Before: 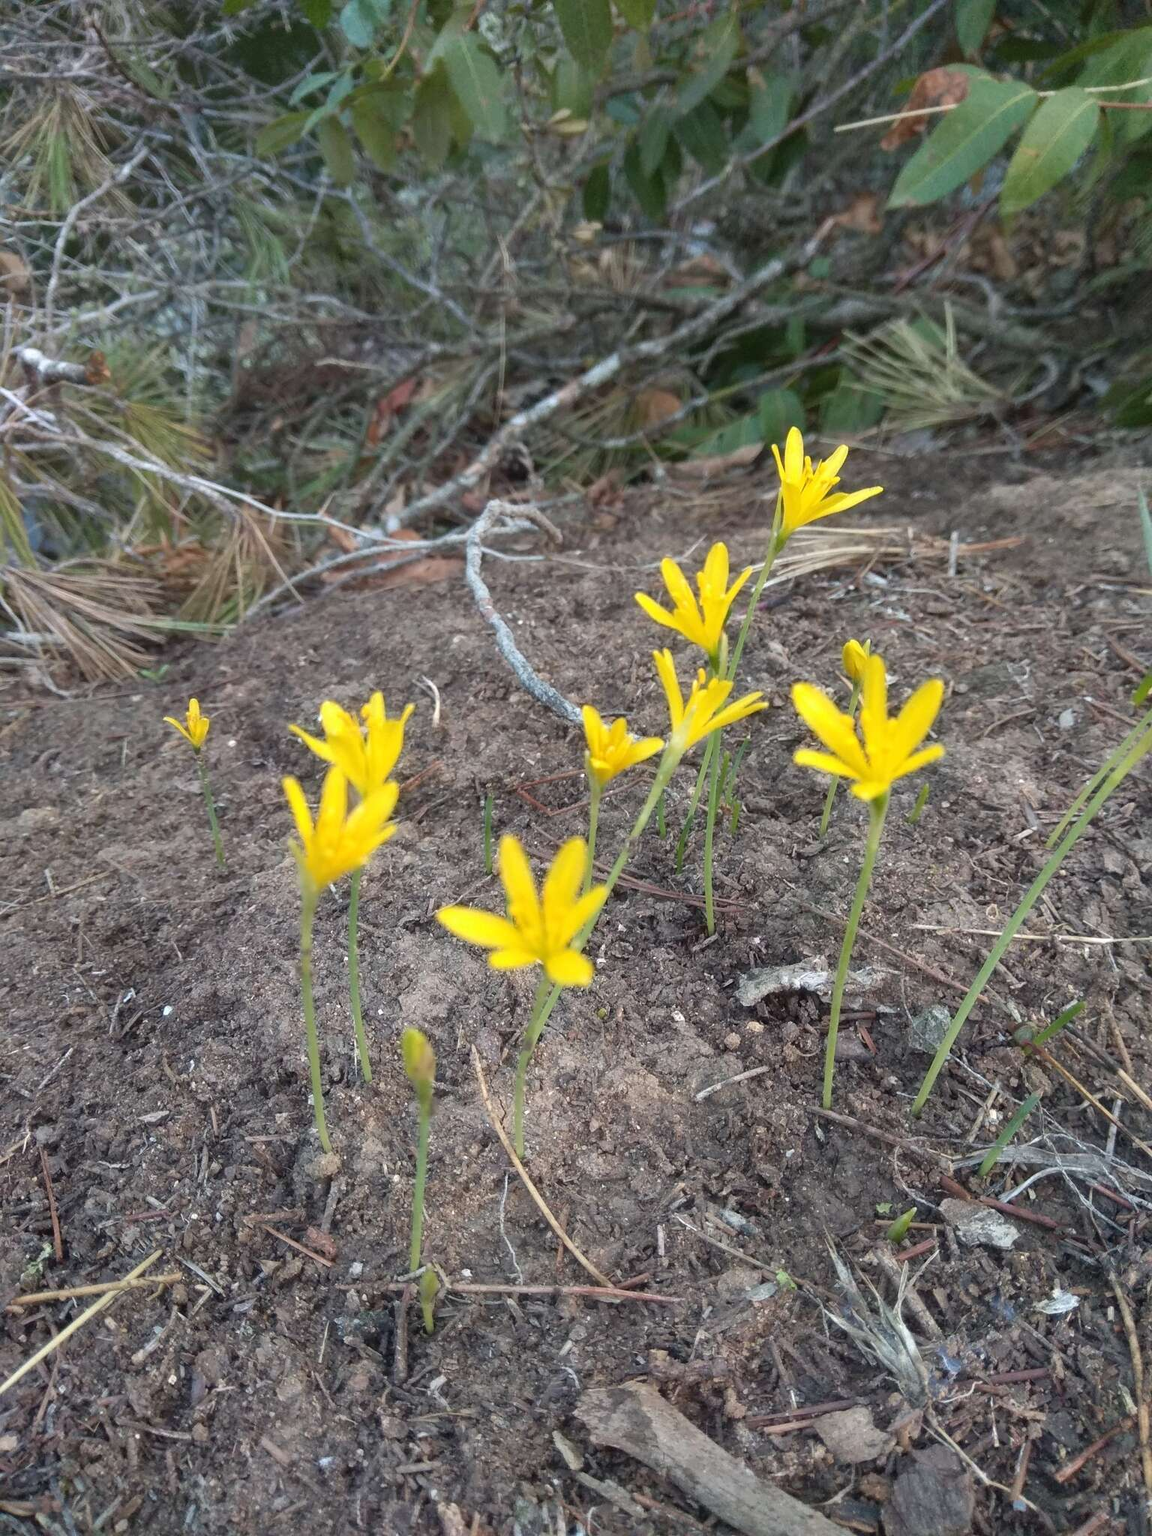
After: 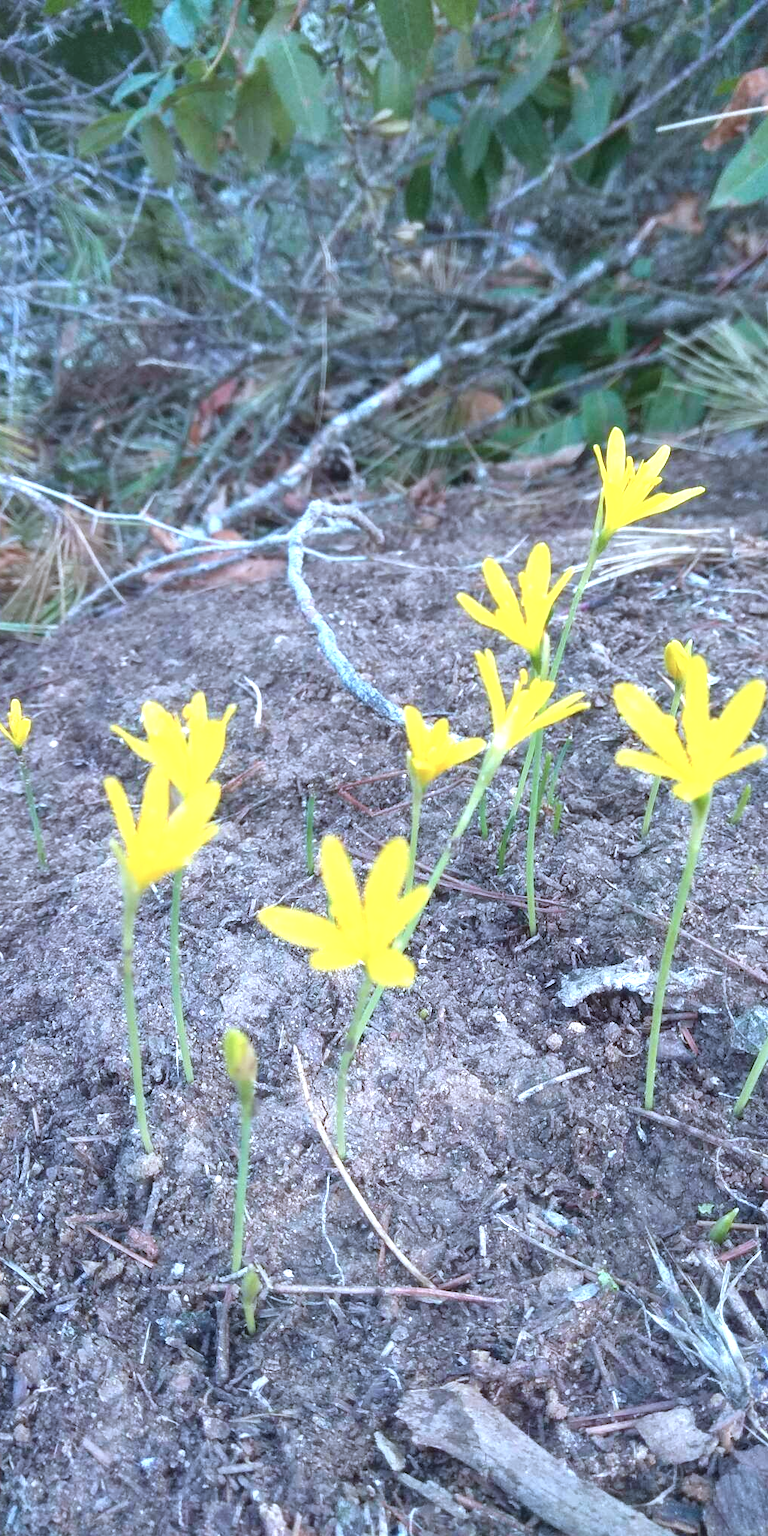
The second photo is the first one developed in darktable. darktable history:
crop and rotate: left 15.56%, right 17.712%
exposure: black level correction 0, exposure 0.897 EV, compensate highlight preservation false
color calibration: illuminant custom, x 0.391, y 0.392, temperature 3851.68 K
